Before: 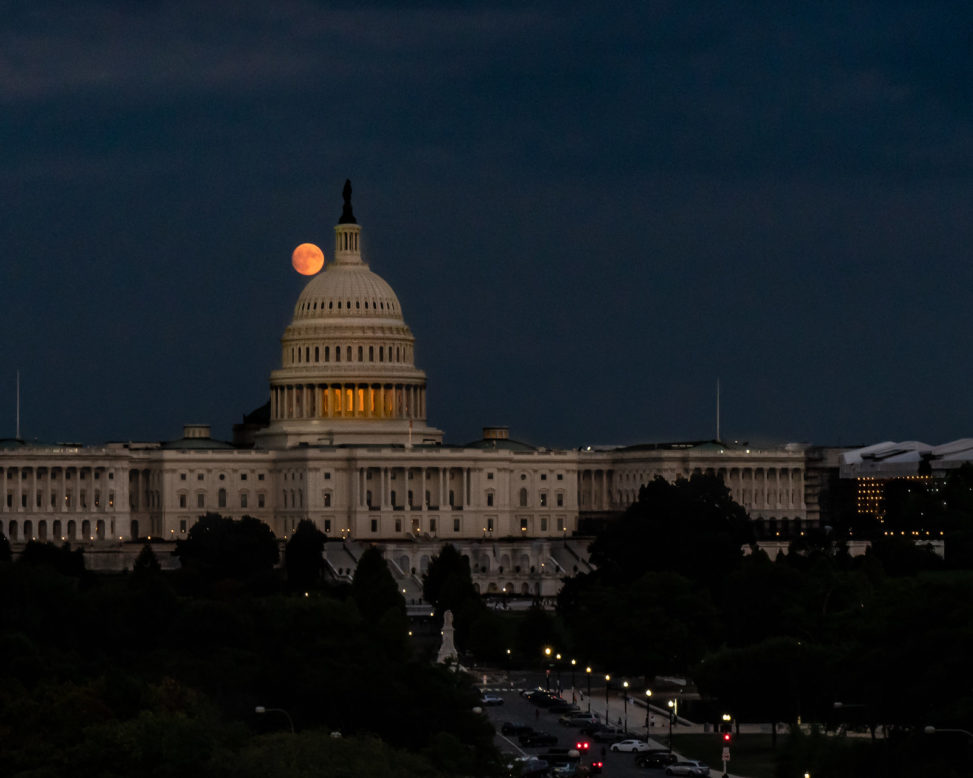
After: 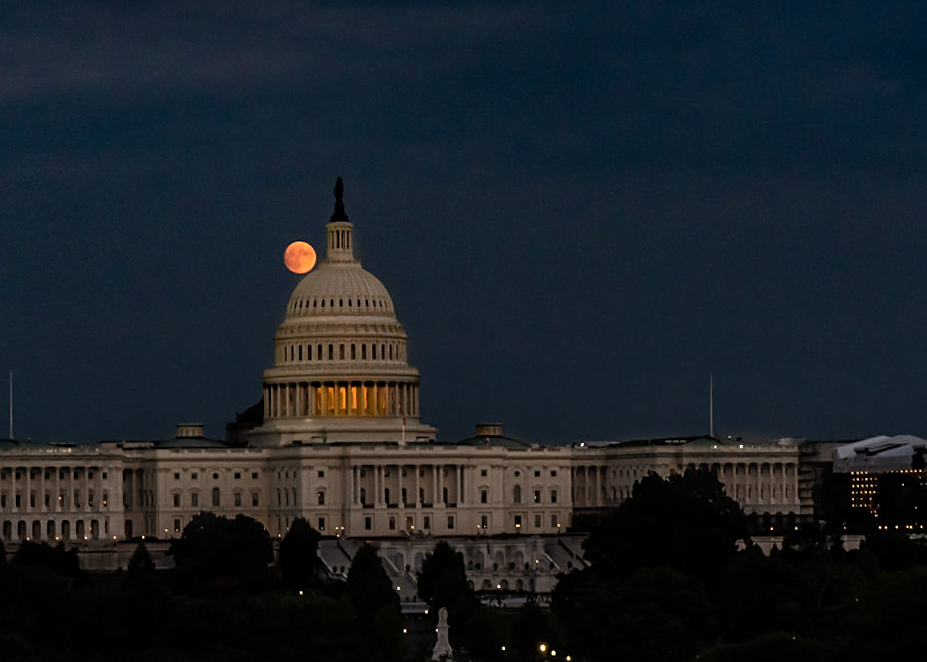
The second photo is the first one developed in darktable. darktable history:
sharpen: on, module defaults
crop and rotate: angle 0.41°, left 0.368%, right 3.448%, bottom 14.114%
